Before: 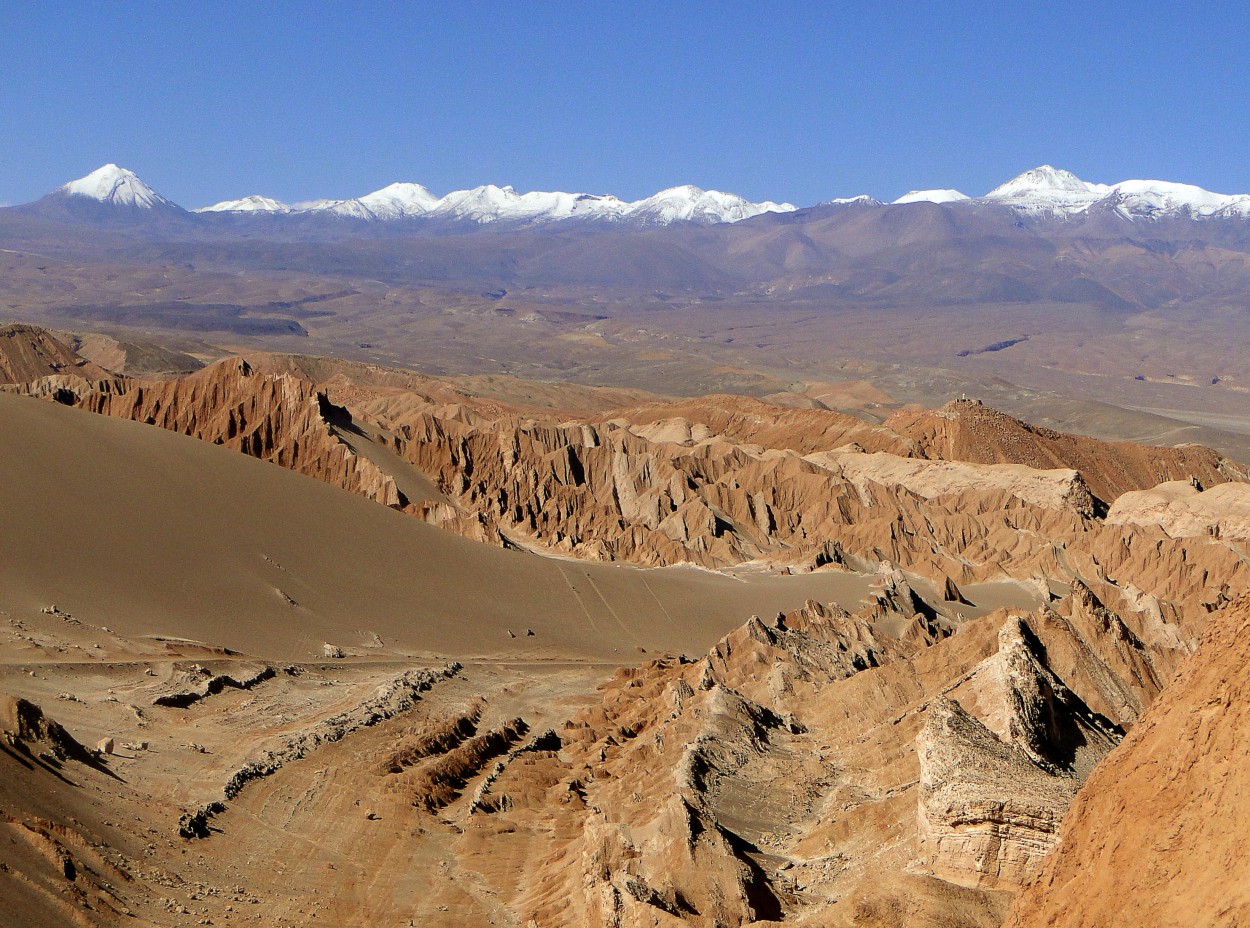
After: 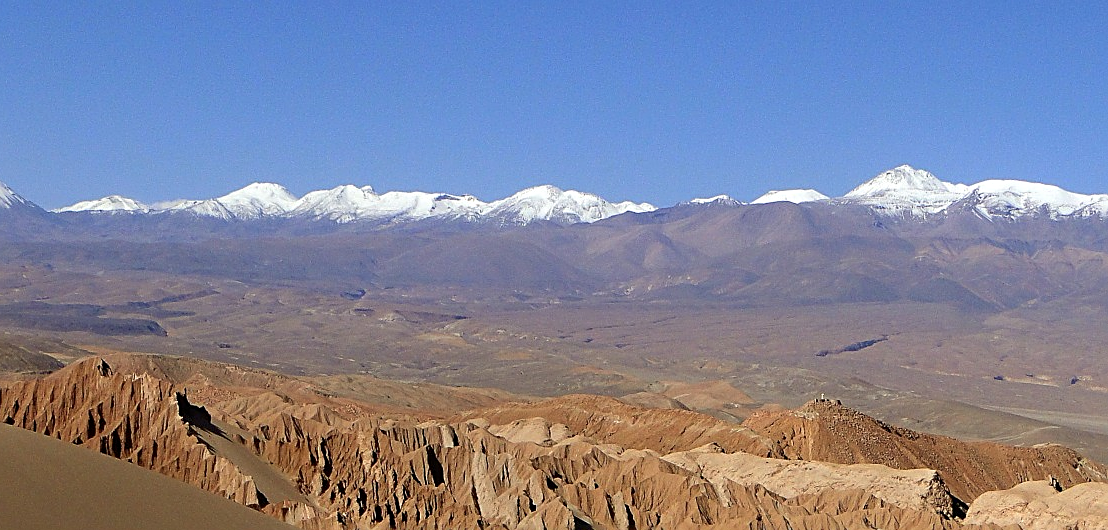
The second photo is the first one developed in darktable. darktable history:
sharpen: amount 0.593
crop and rotate: left 11.339%, bottom 42.796%
tone equalizer: luminance estimator HSV value / RGB max
